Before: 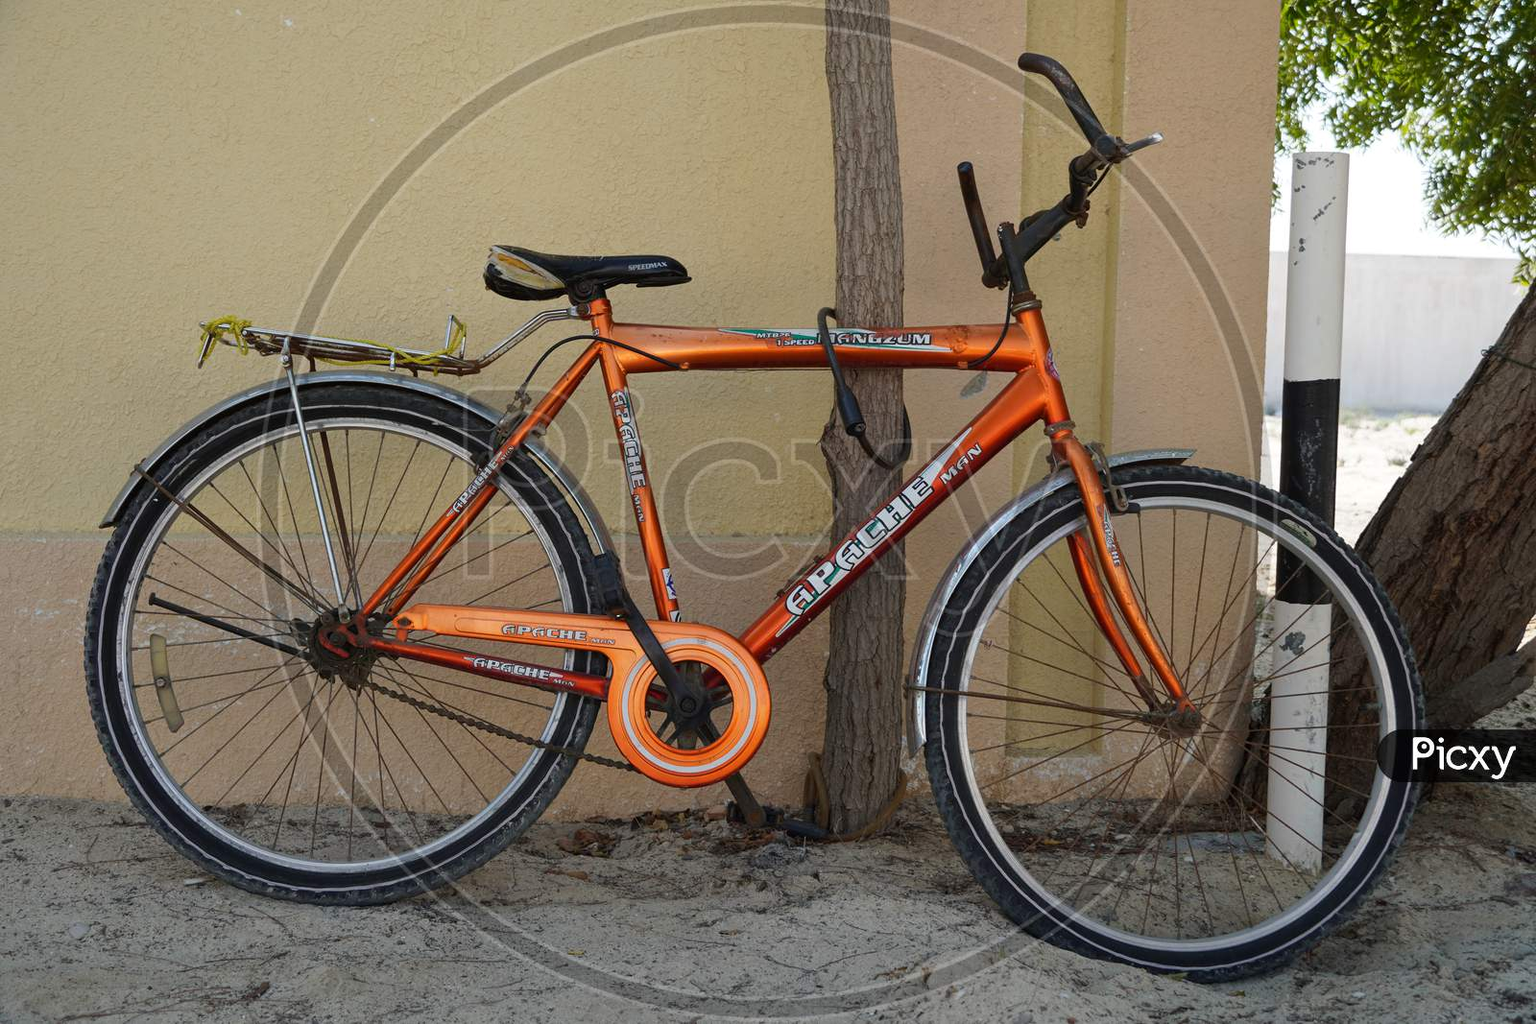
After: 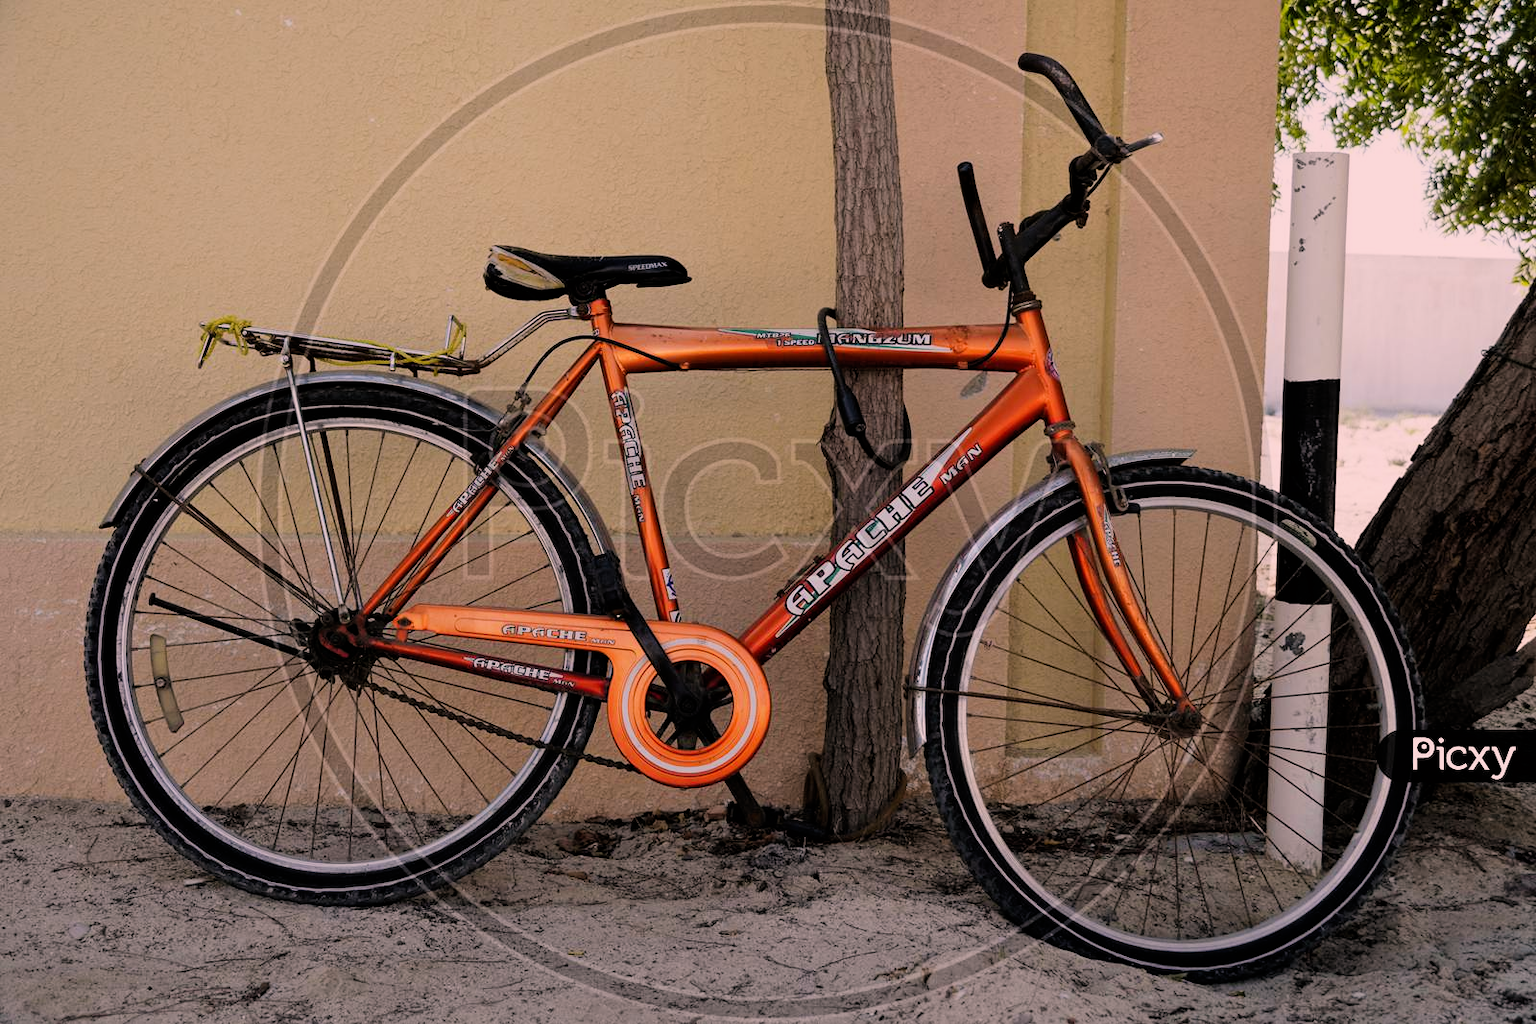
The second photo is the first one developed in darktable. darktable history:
color correction: highlights a* 14.52, highlights b* 4.84
filmic rgb: black relative exposure -5 EV, hardness 2.88, contrast 1.2
